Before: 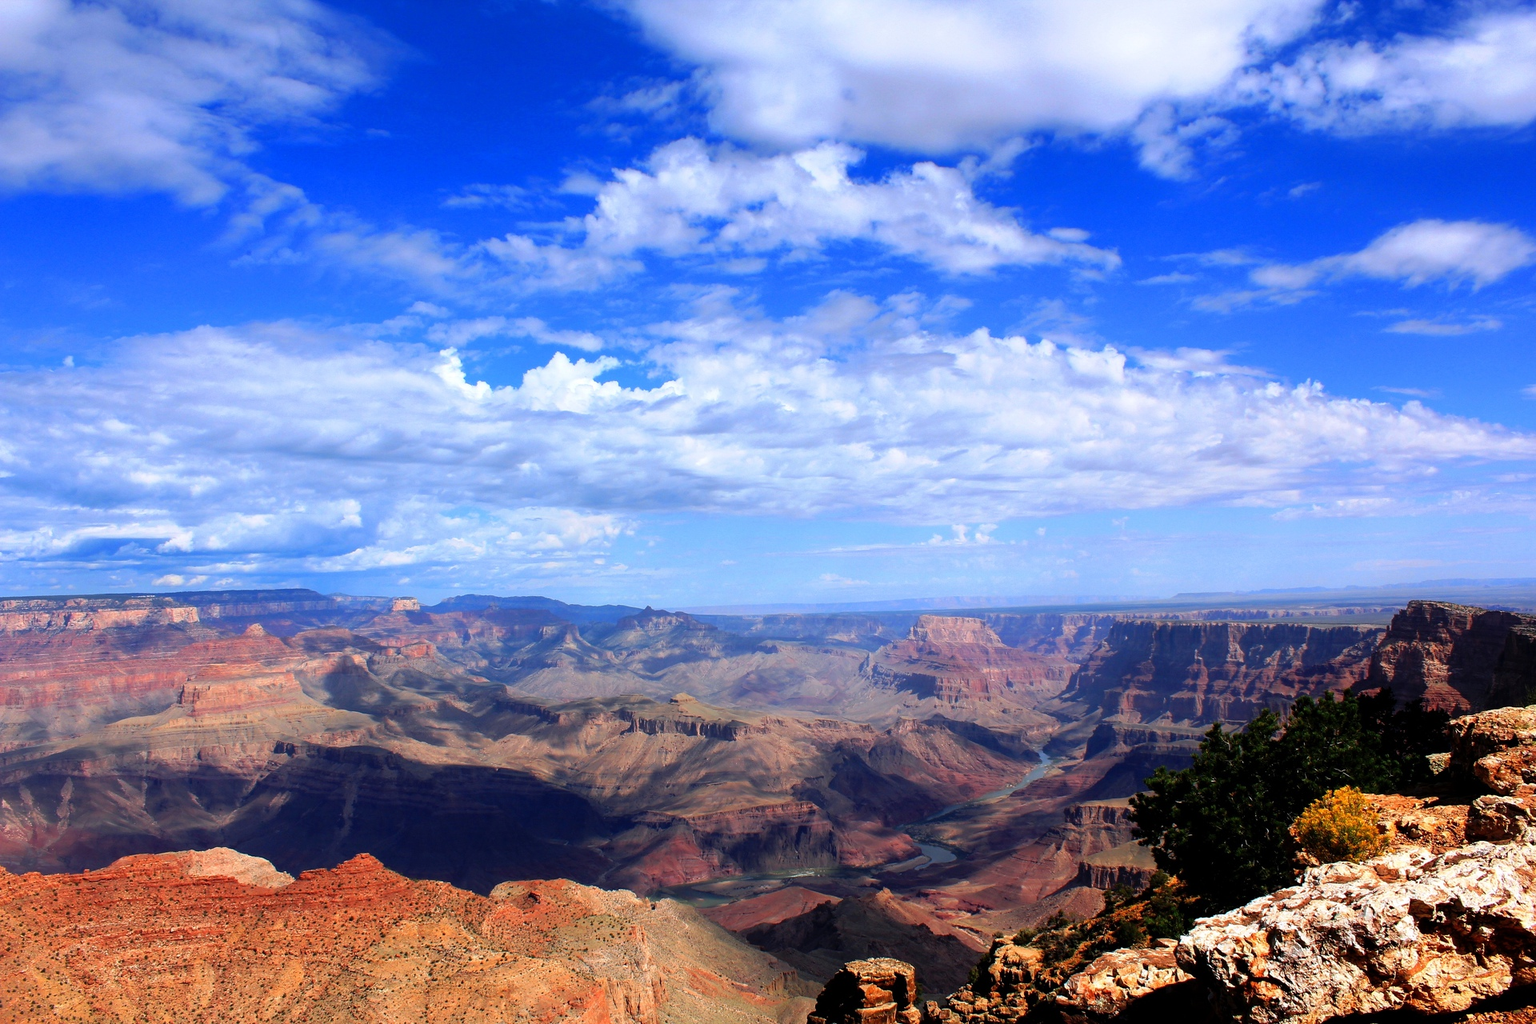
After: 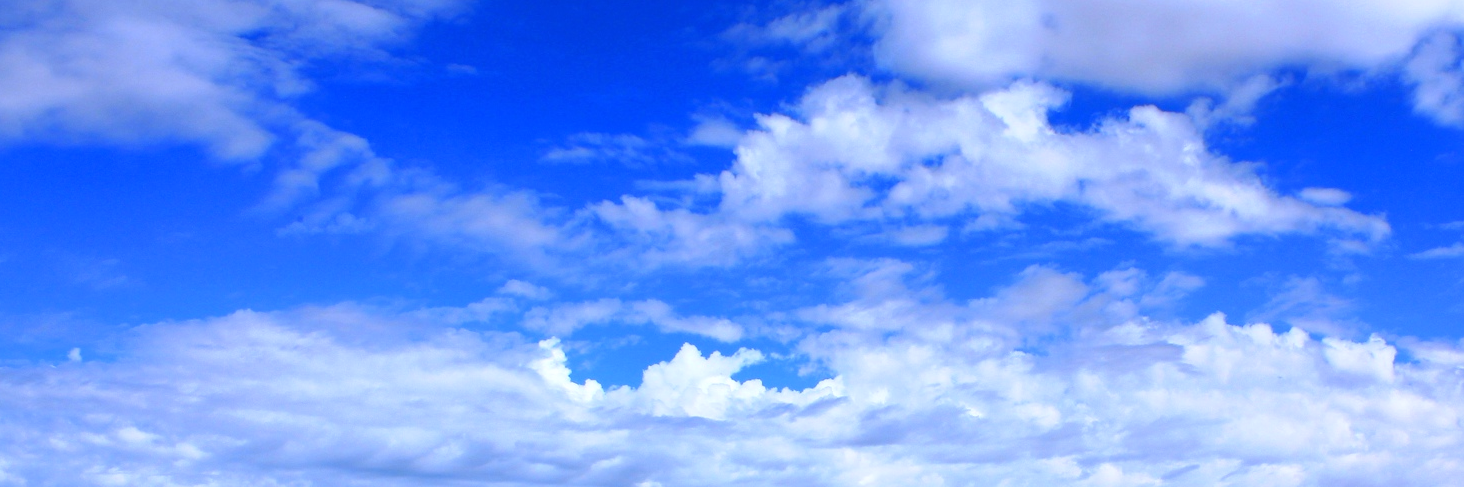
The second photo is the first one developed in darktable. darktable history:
white balance: red 0.98, blue 1.034
crop: left 0.579%, top 7.627%, right 23.167%, bottom 54.275%
